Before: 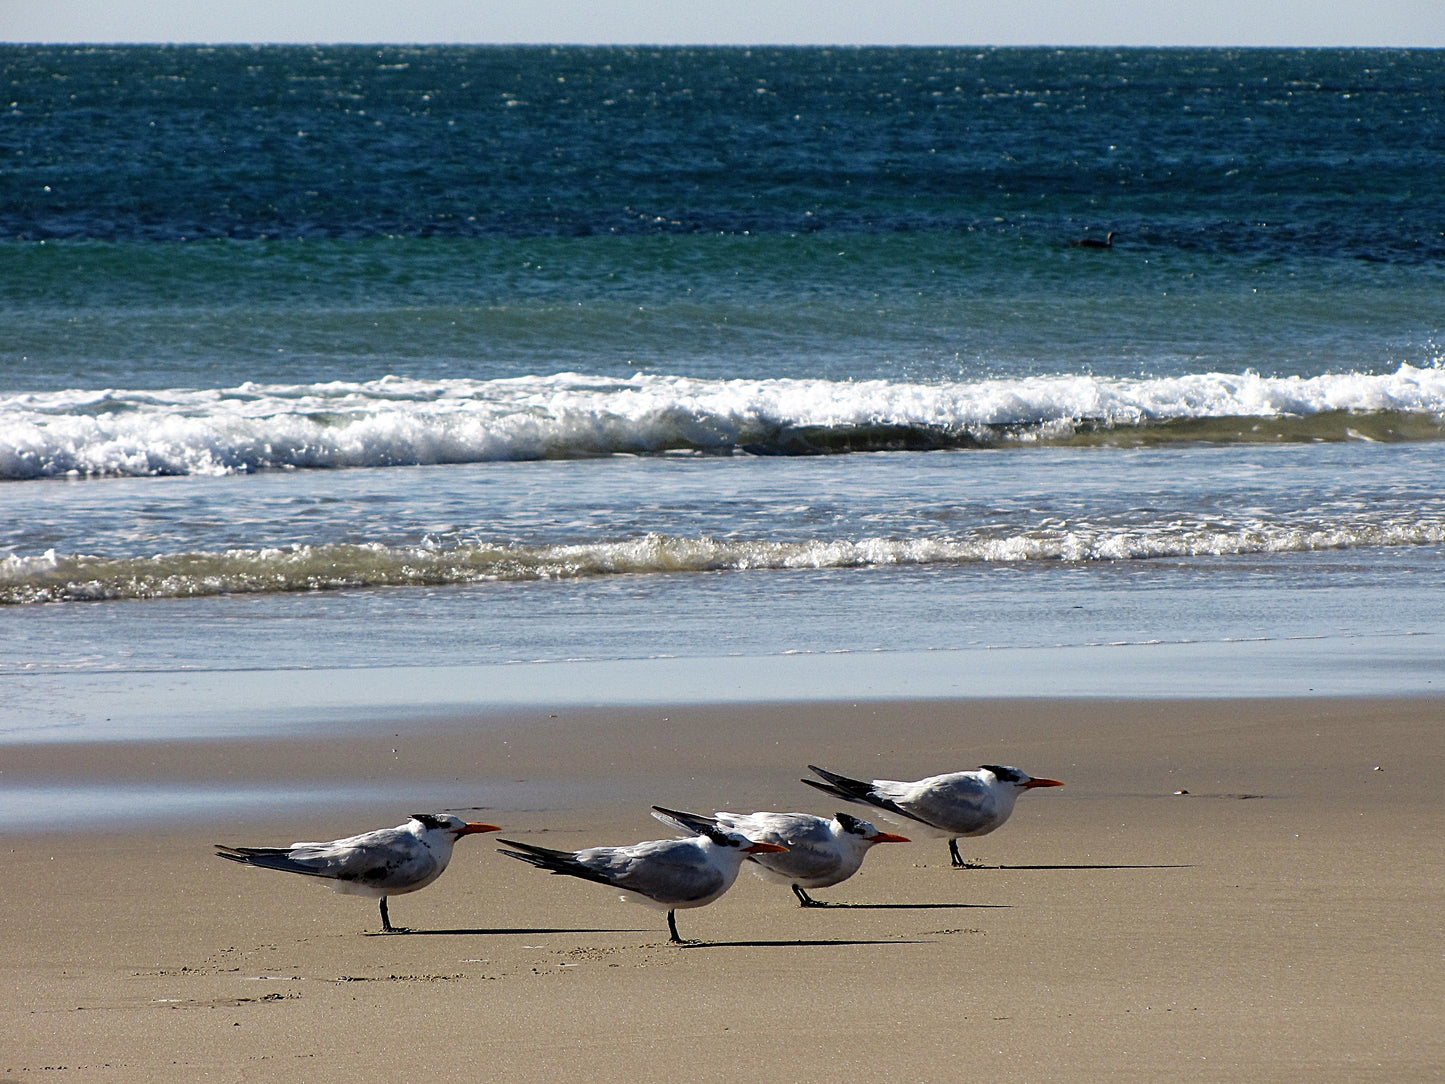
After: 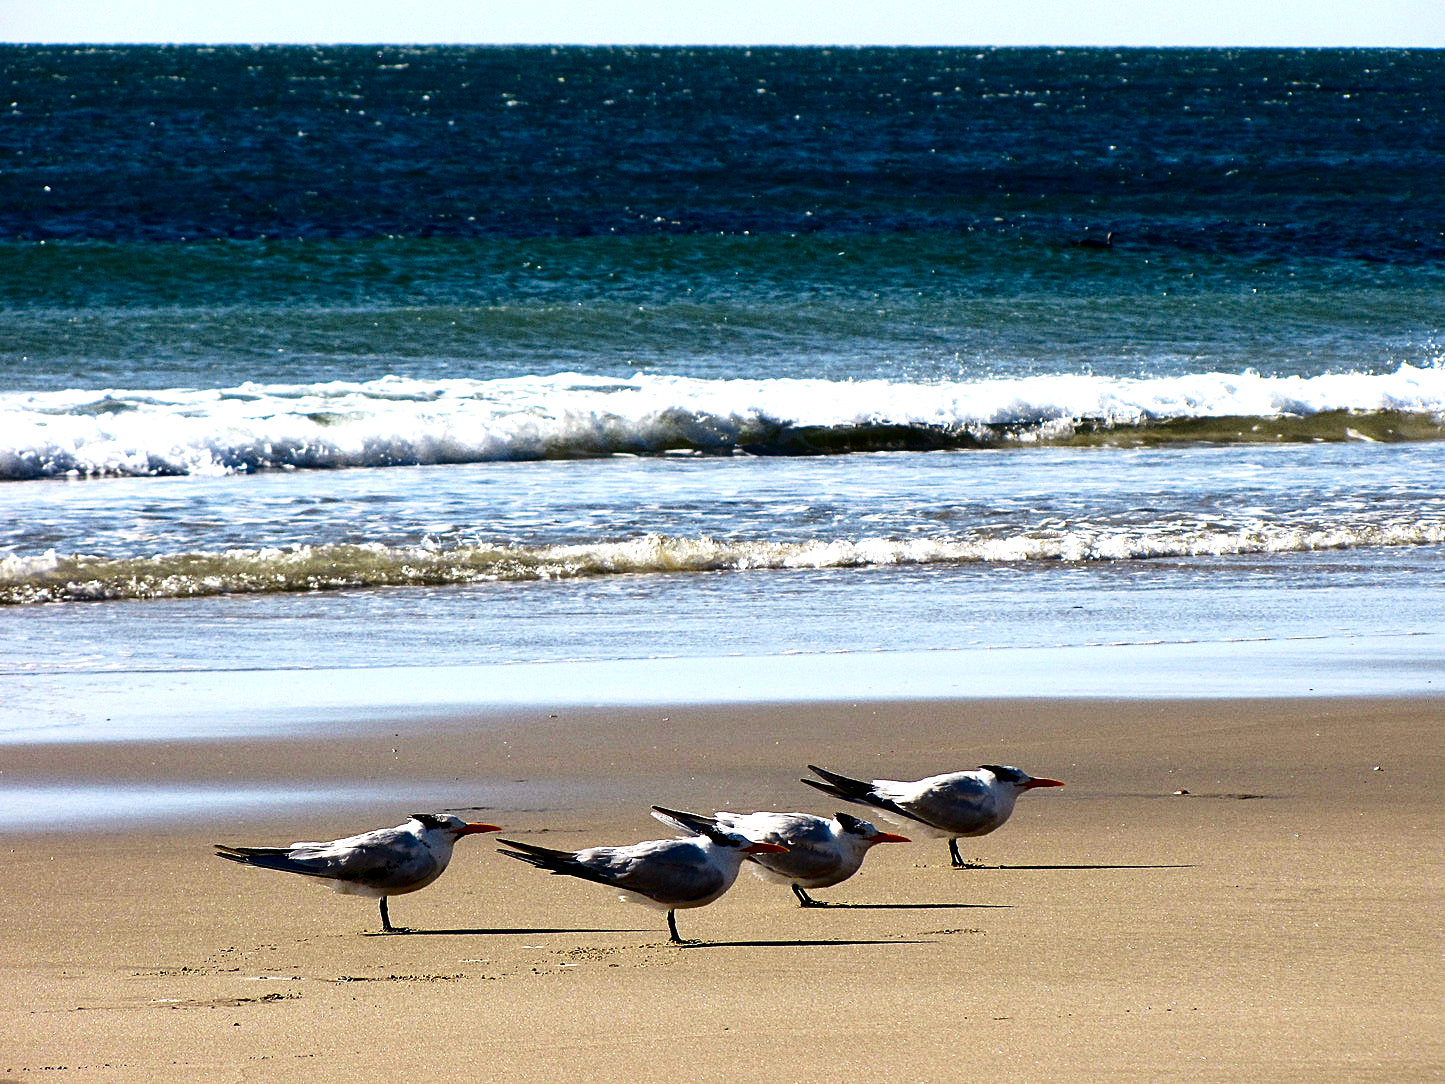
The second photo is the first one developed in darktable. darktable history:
contrast brightness saturation: contrast 0.22, brightness -0.19, saturation 0.24
local contrast: mode bilateral grid, contrast 20, coarseness 50, detail 120%, midtone range 0.2
exposure: exposure 0.722 EV, compensate highlight preservation false
color balance: mode lift, gamma, gain (sRGB), lift [1, 0.99, 1.01, 0.992], gamma [1, 1.037, 0.974, 0.963]
